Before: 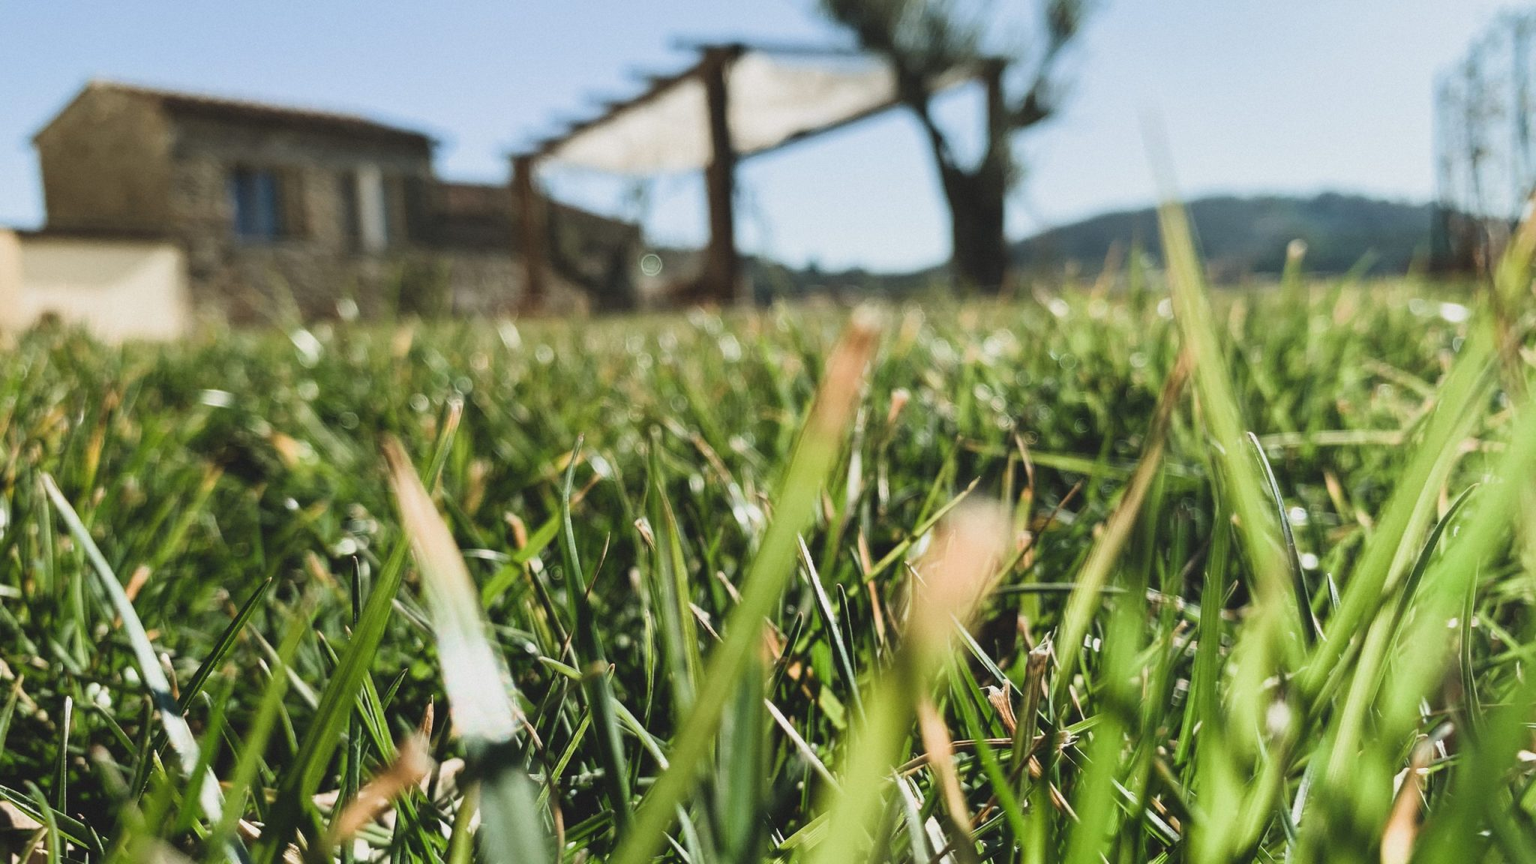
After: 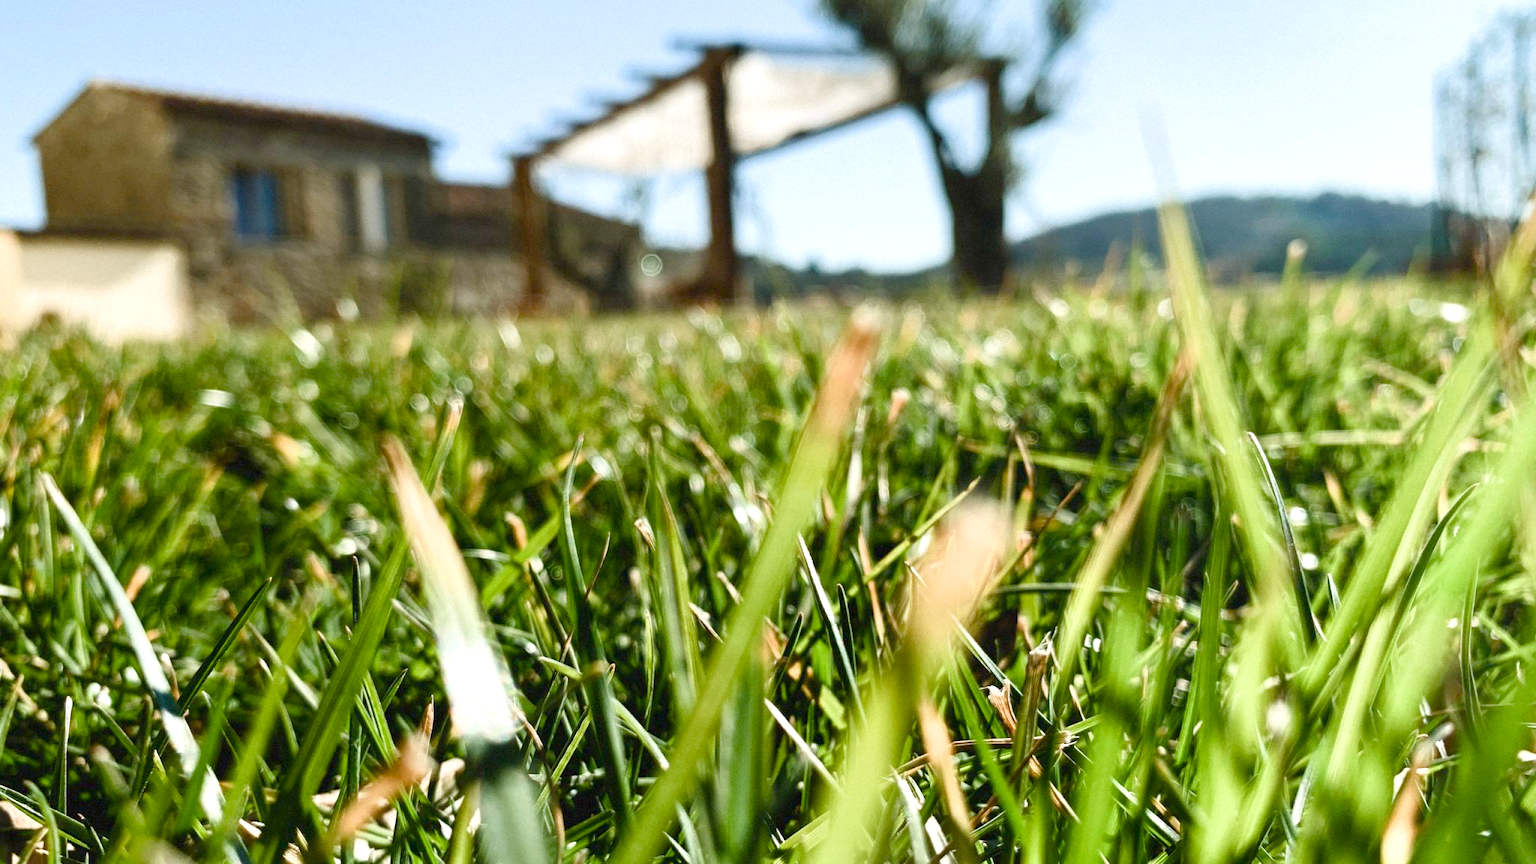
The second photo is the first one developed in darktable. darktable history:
exposure: black level correction 0, exposure 0.5 EV, compensate highlight preservation false
color balance rgb: global offset › luminance -1.428%, perceptual saturation grading › global saturation 20%, perceptual saturation grading › highlights -25.539%, perceptual saturation grading › shadows 50.019%
